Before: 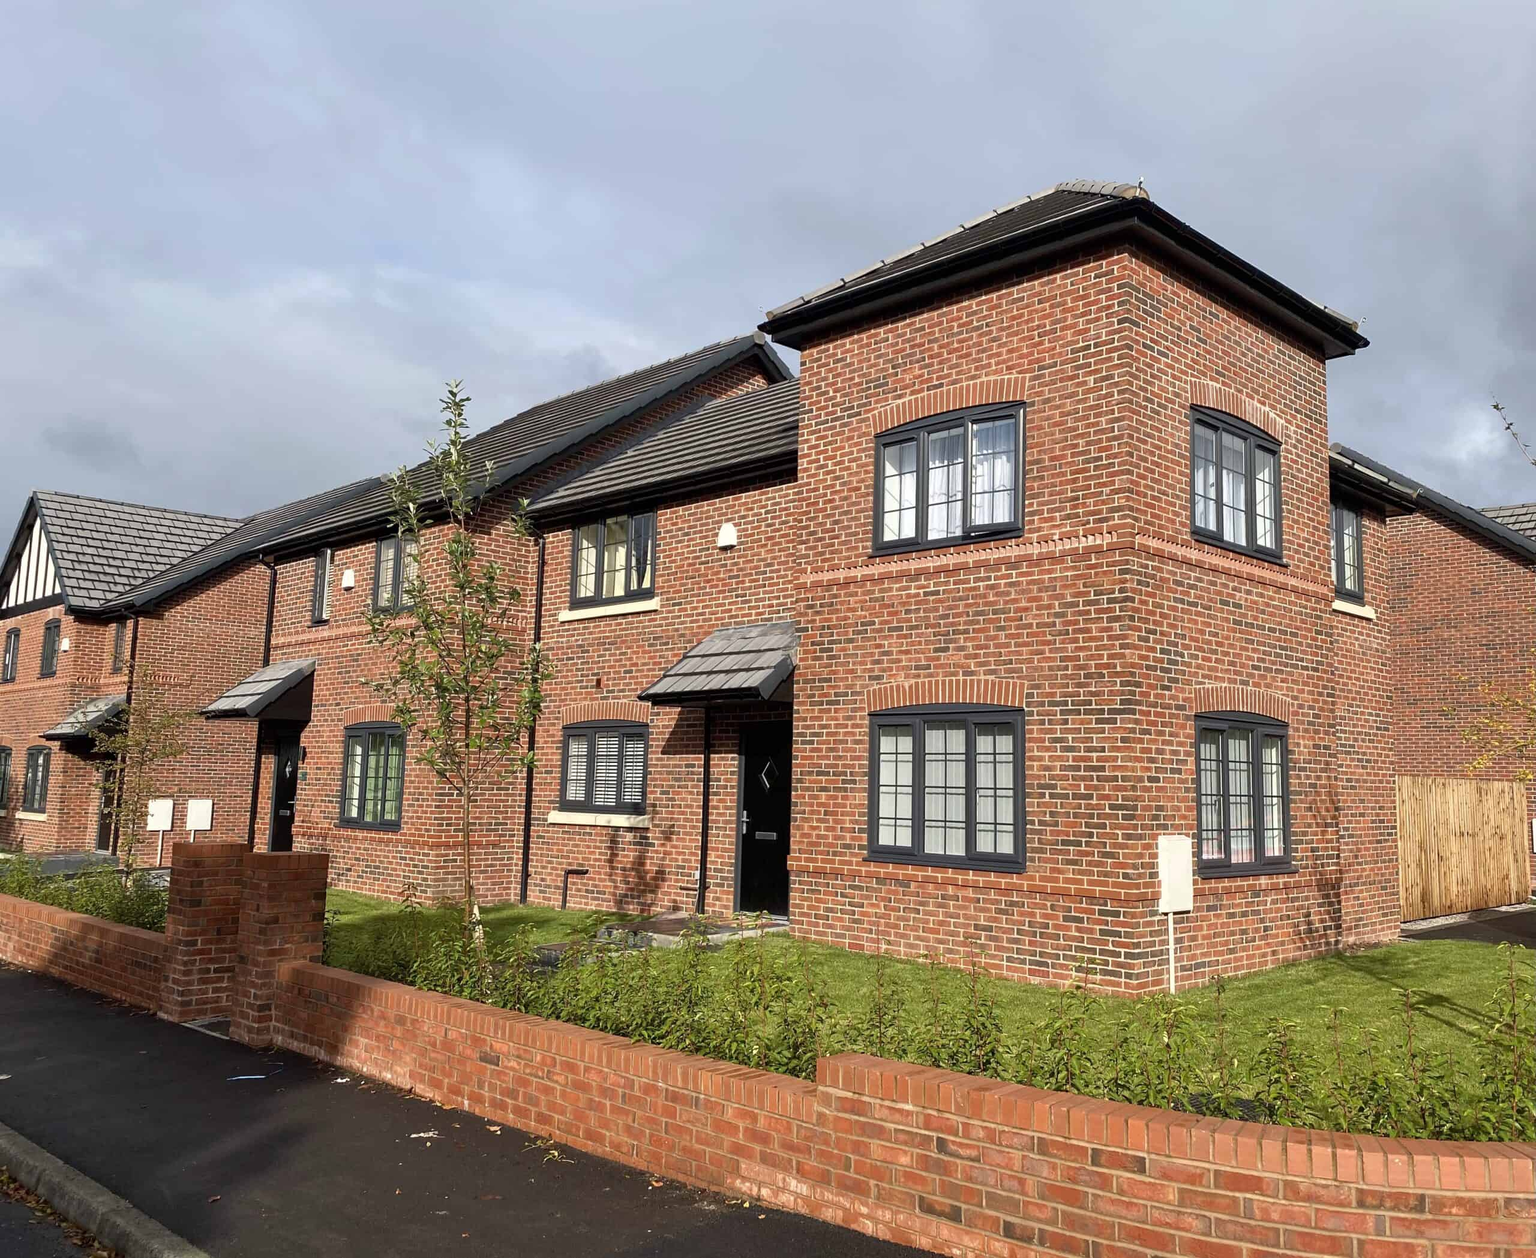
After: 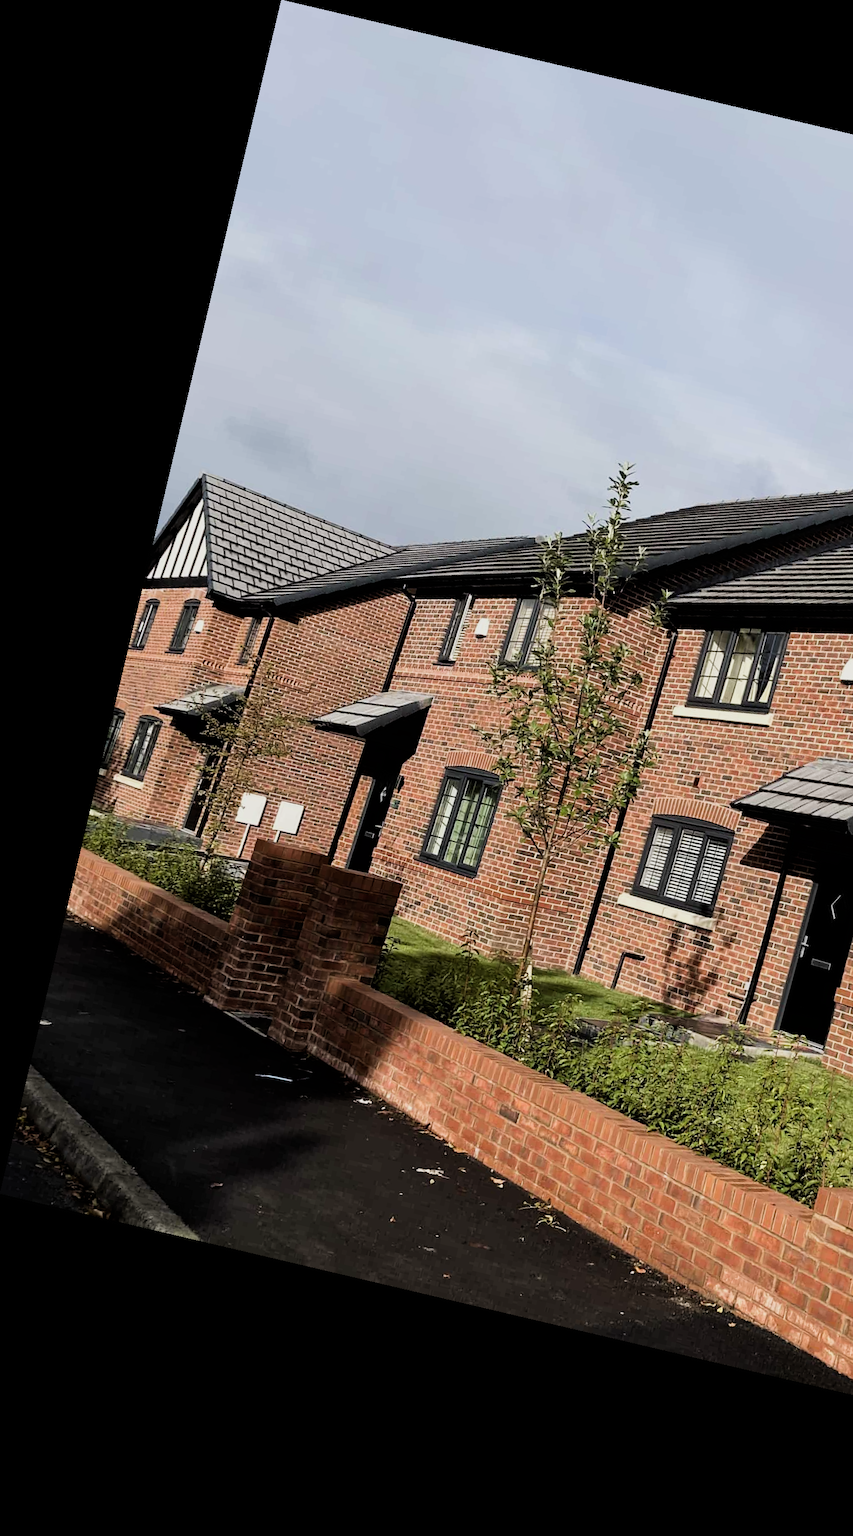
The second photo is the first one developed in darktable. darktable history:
crop and rotate: left 0%, top 0%, right 50.845%
rotate and perspective: rotation 13.27°, automatic cropping off
filmic rgb: black relative exposure -5 EV, hardness 2.88, contrast 1.4, highlights saturation mix -30%
